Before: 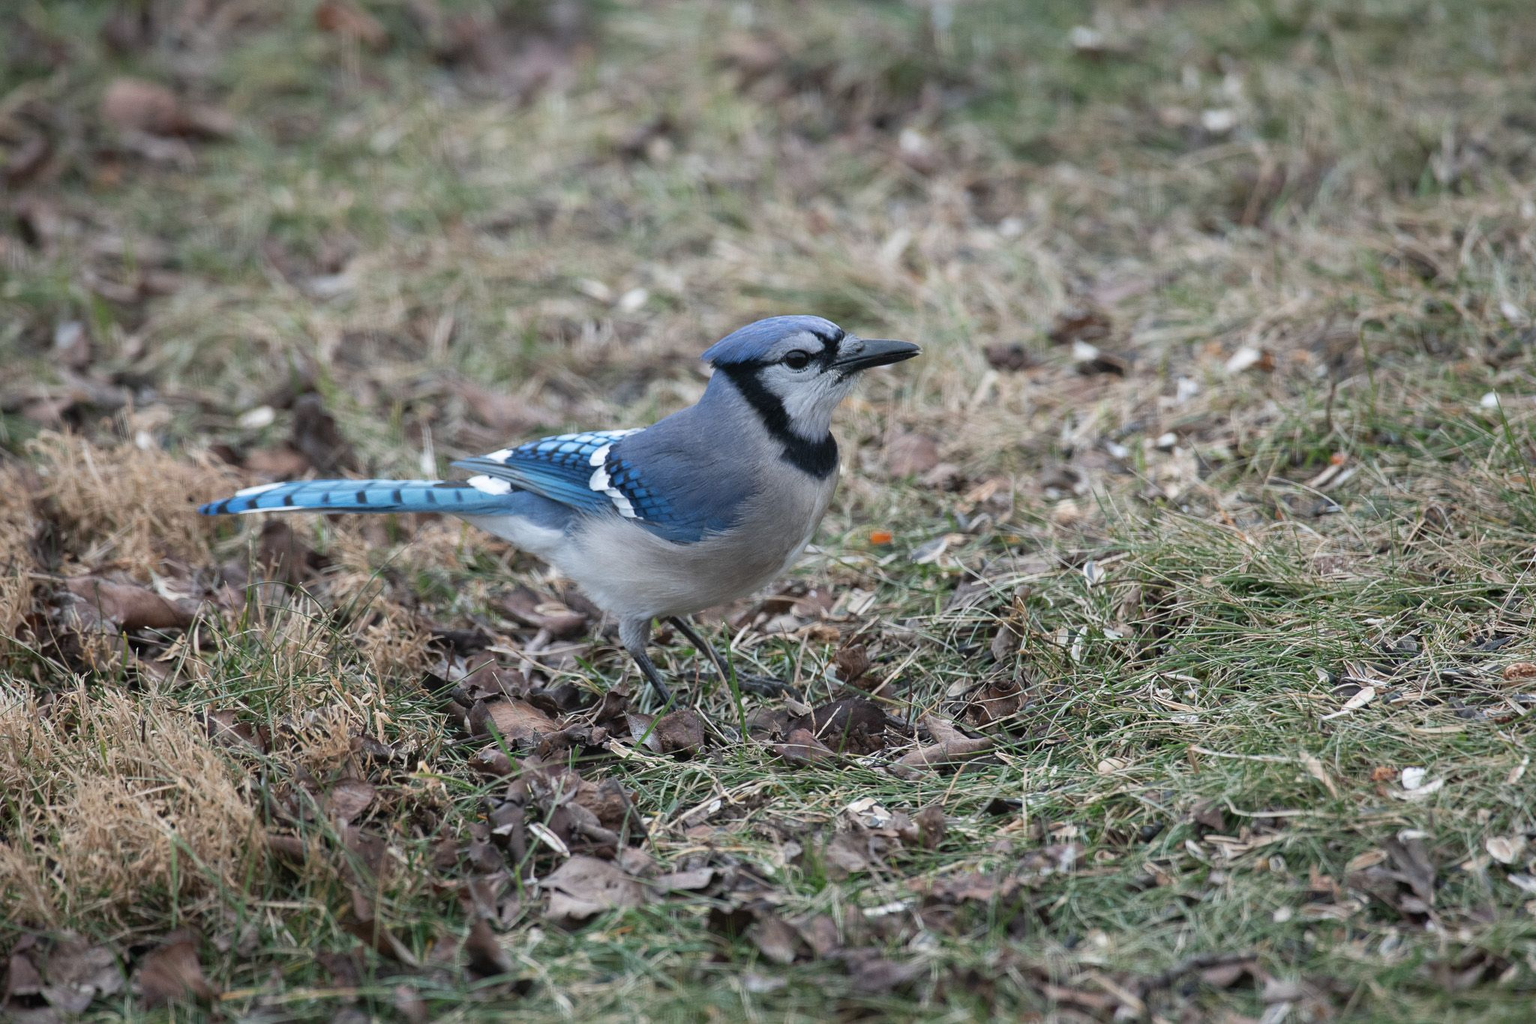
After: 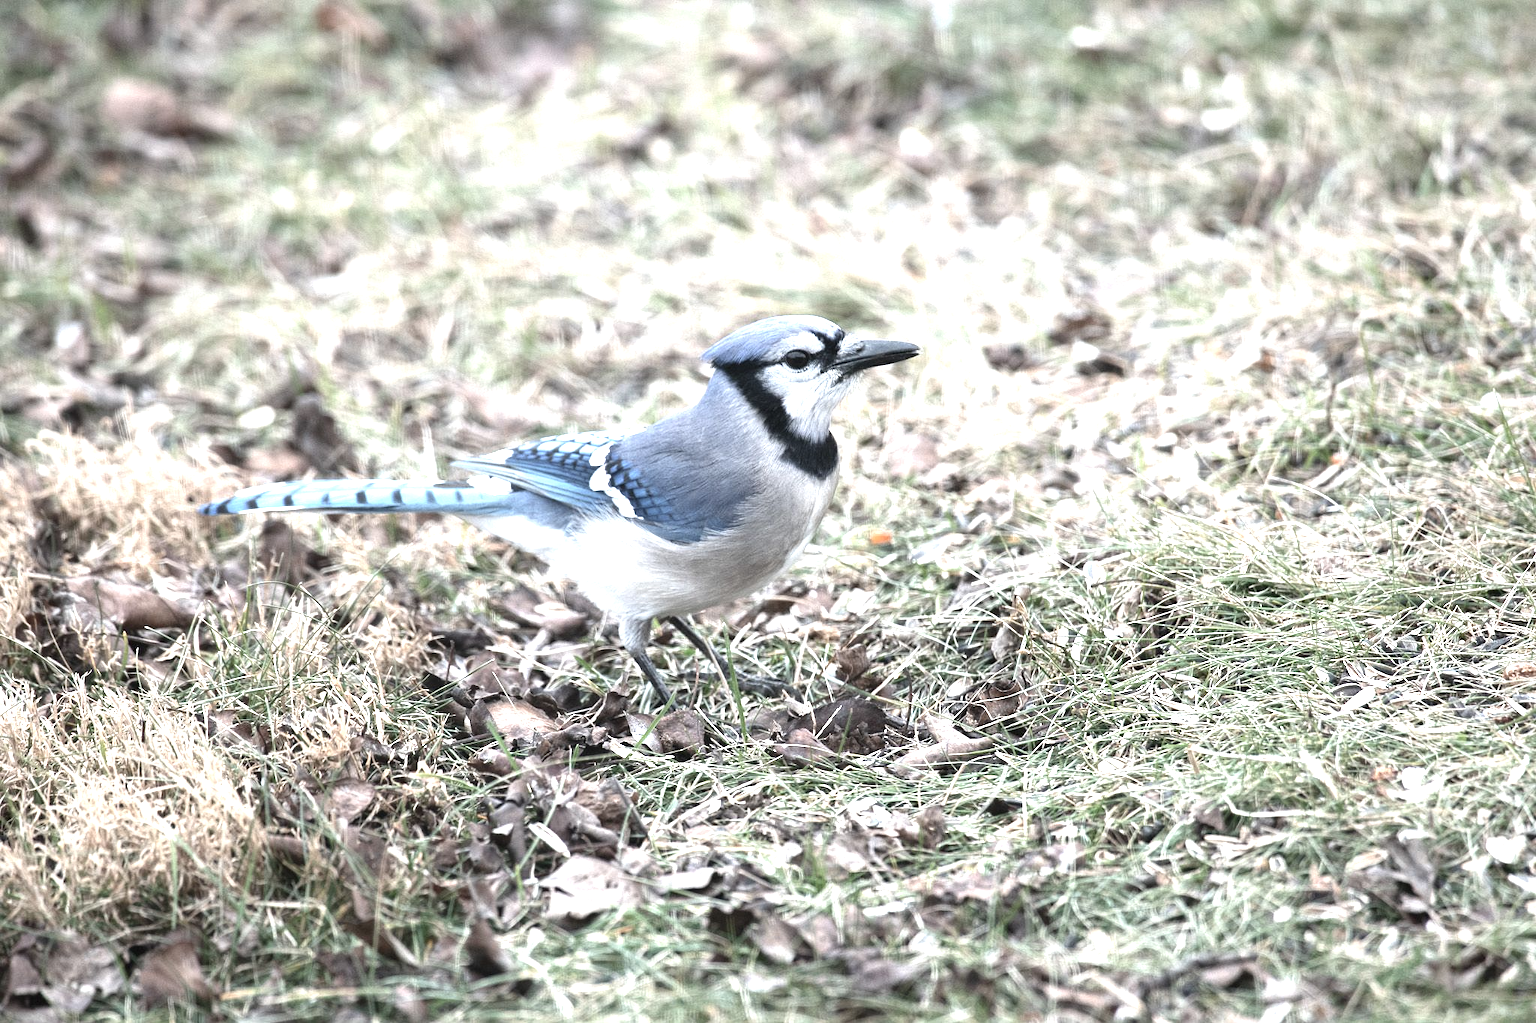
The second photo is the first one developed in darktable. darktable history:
contrast brightness saturation: contrast 0.096, saturation -0.379
exposure: black level correction 0, exposure 0.698 EV, compensate exposure bias true, compensate highlight preservation false
color balance rgb: perceptual saturation grading › global saturation -12.464%, perceptual brilliance grading › global brilliance 30.198%
